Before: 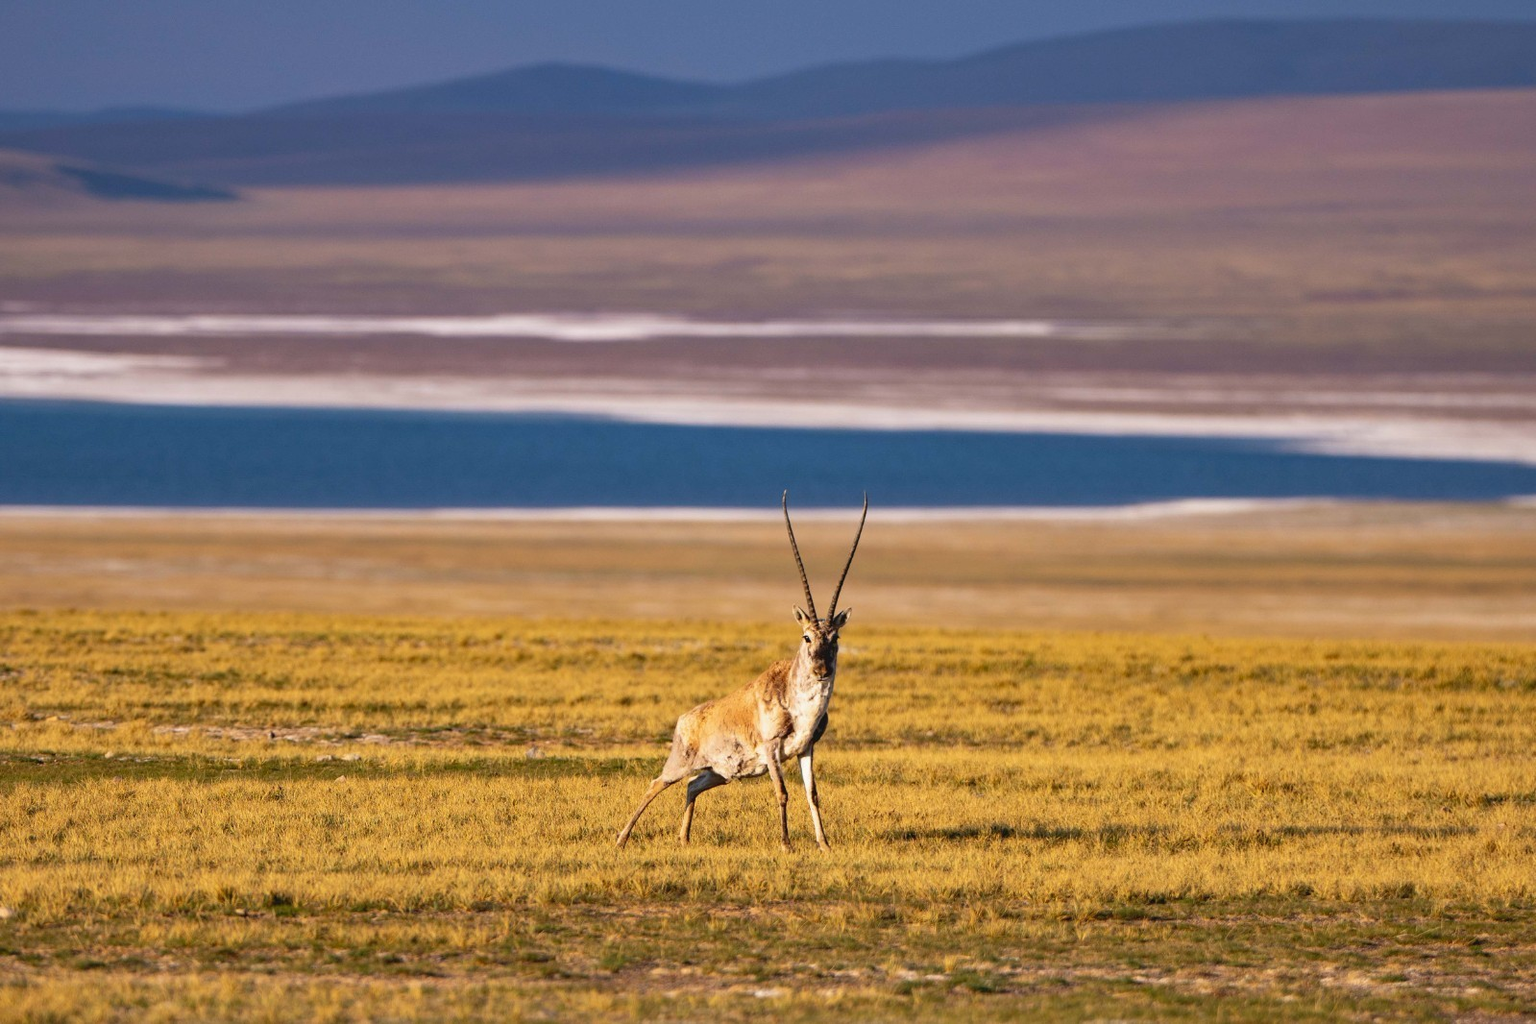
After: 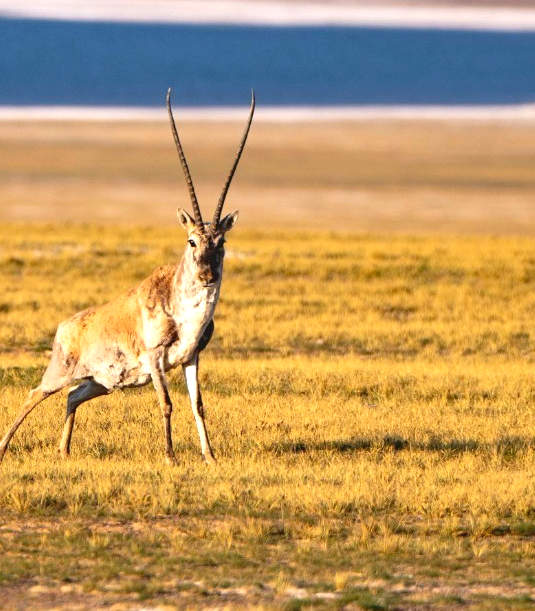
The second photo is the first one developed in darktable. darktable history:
crop: left 40.566%, top 39.644%, right 25.919%, bottom 2.989%
exposure: black level correction 0.001, exposure 0.499 EV, compensate highlight preservation false
